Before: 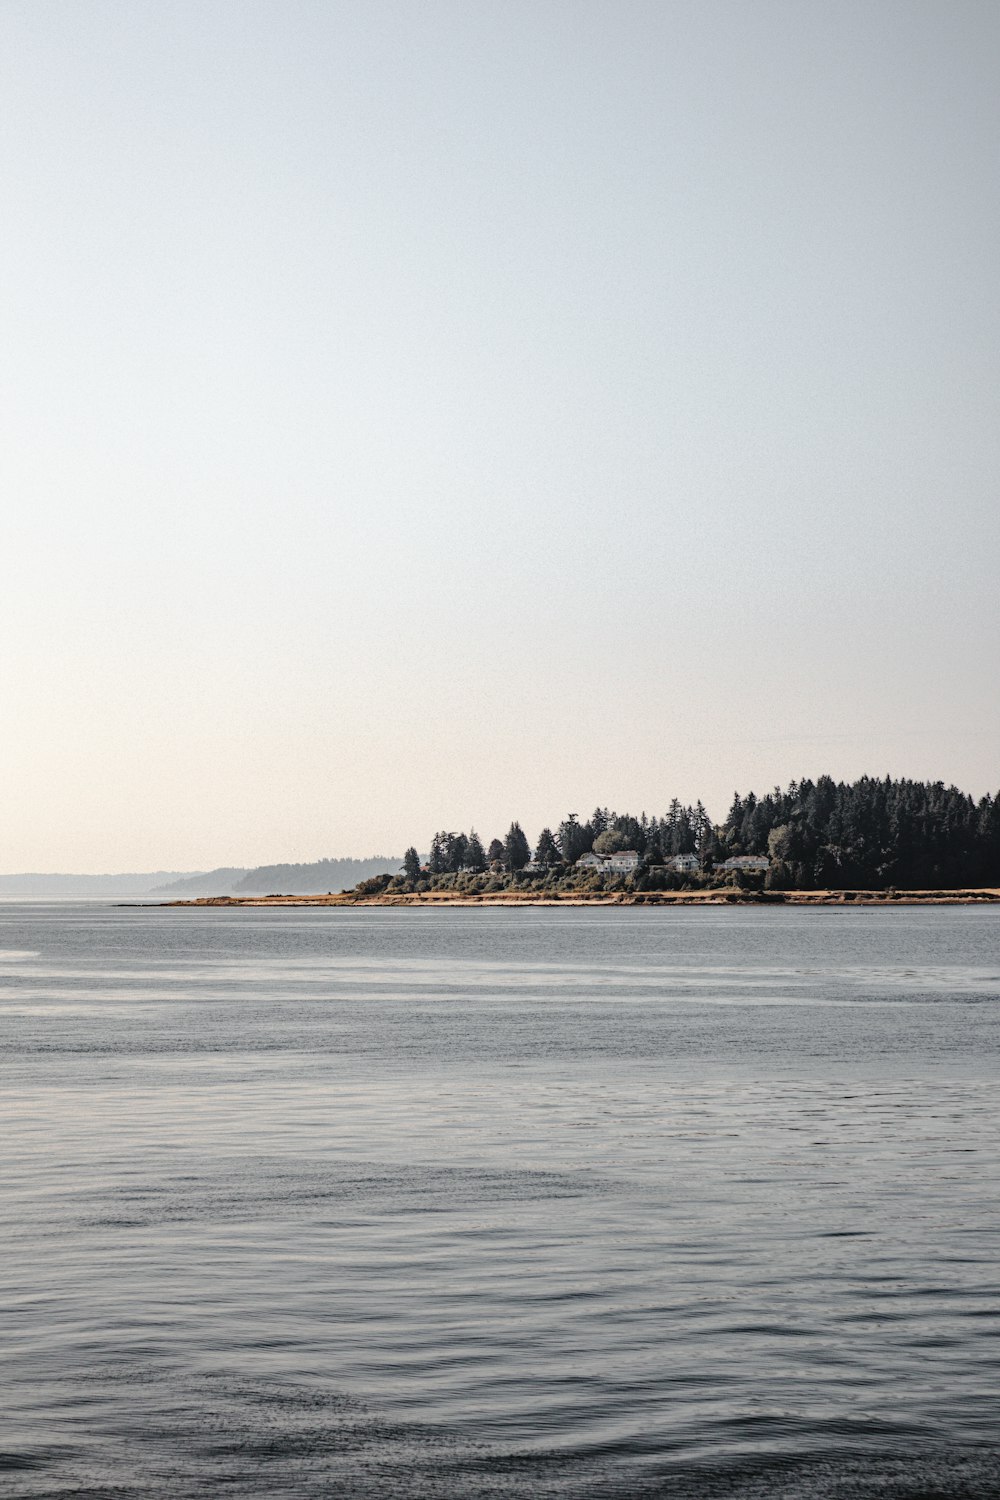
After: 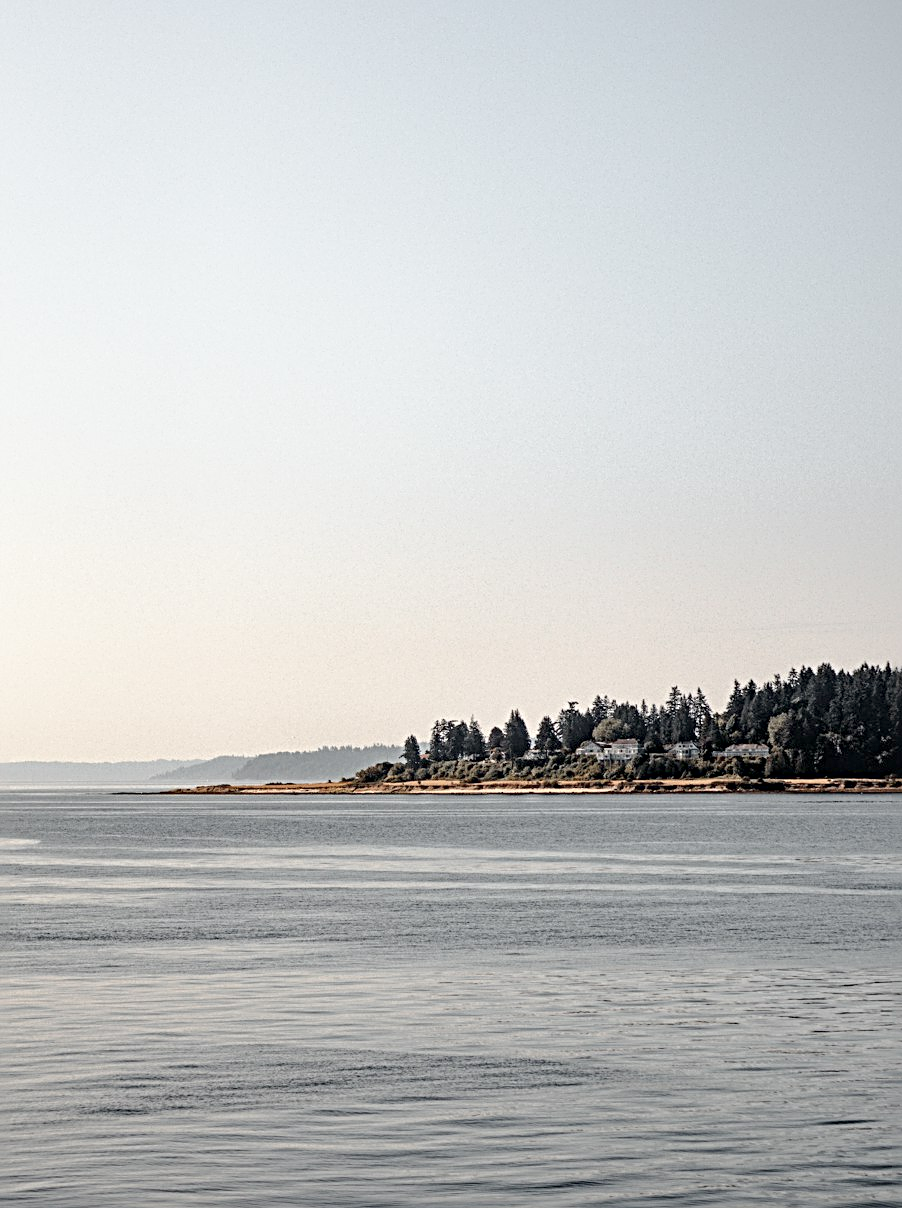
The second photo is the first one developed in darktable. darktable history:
crop: top 7.49%, right 9.717%, bottom 11.943%
exposure: black level correction 0.005, exposure 0.001 EV, compensate highlight preservation false
sharpen: radius 4
fill light: on, module defaults
